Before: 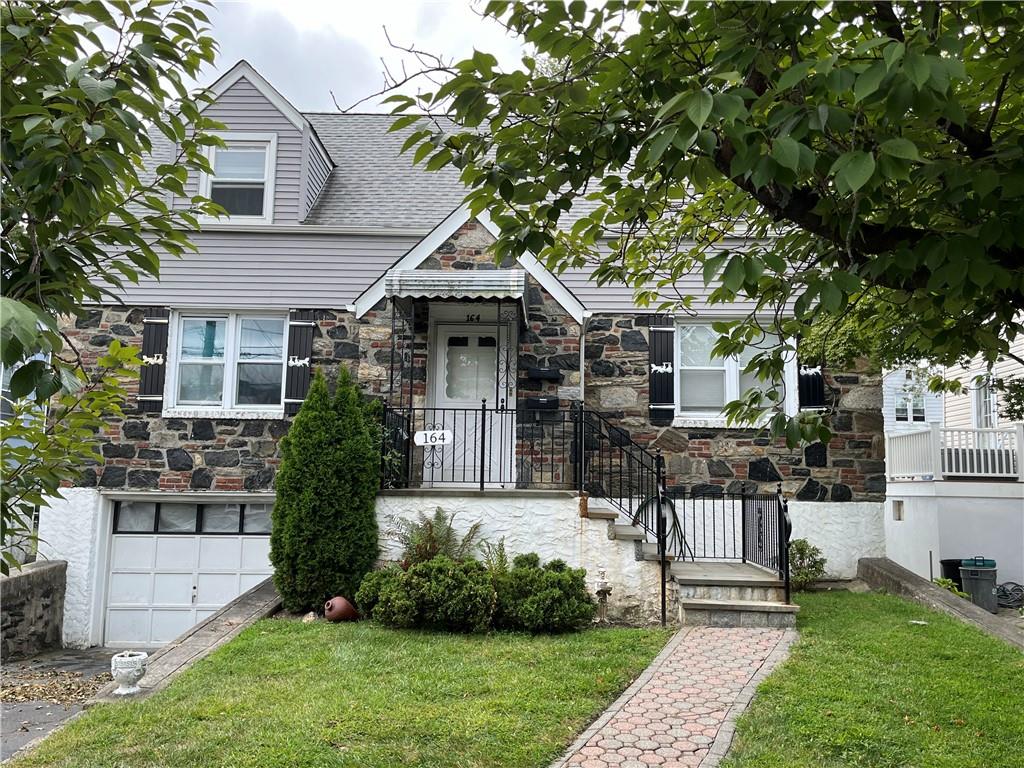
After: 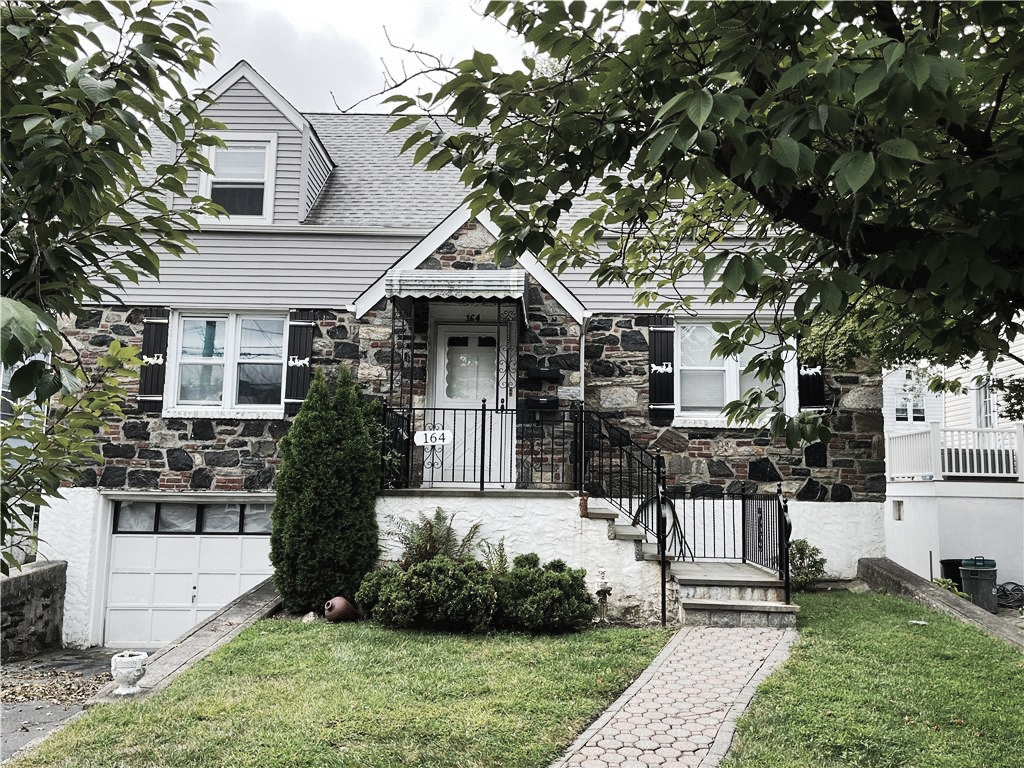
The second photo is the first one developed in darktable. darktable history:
tone curve: curves: ch0 [(0, 0) (0.003, 0.023) (0.011, 0.024) (0.025, 0.026) (0.044, 0.035) (0.069, 0.05) (0.1, 0.071) (0.136, 0.098) (0.177, 0.135) (0.224, 0.172) (0.277, 0.227) (0.335, 0.296) (0.399, 0.372) (0.468, 0.462) (0.543, 0.58) (0.623, 0.697) (0.709, 0.789) (0.801, 0.86) (0.898, 0.918) (1, 1)], preserve colors none
color correction: saturation 0.5
